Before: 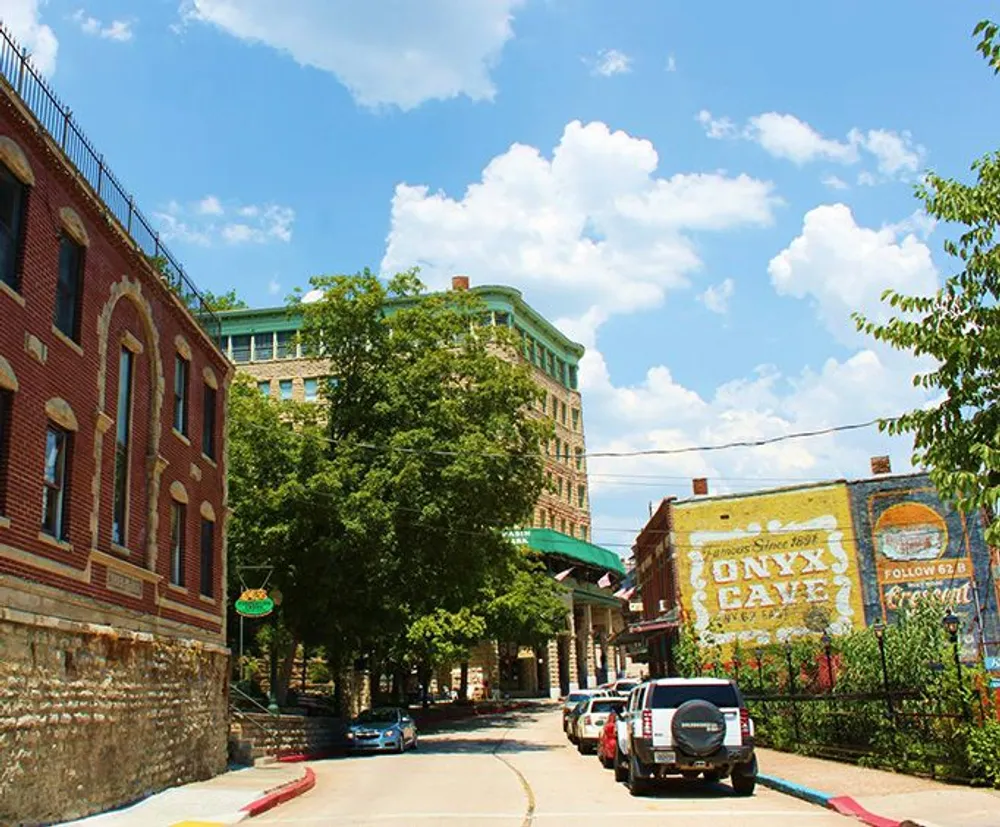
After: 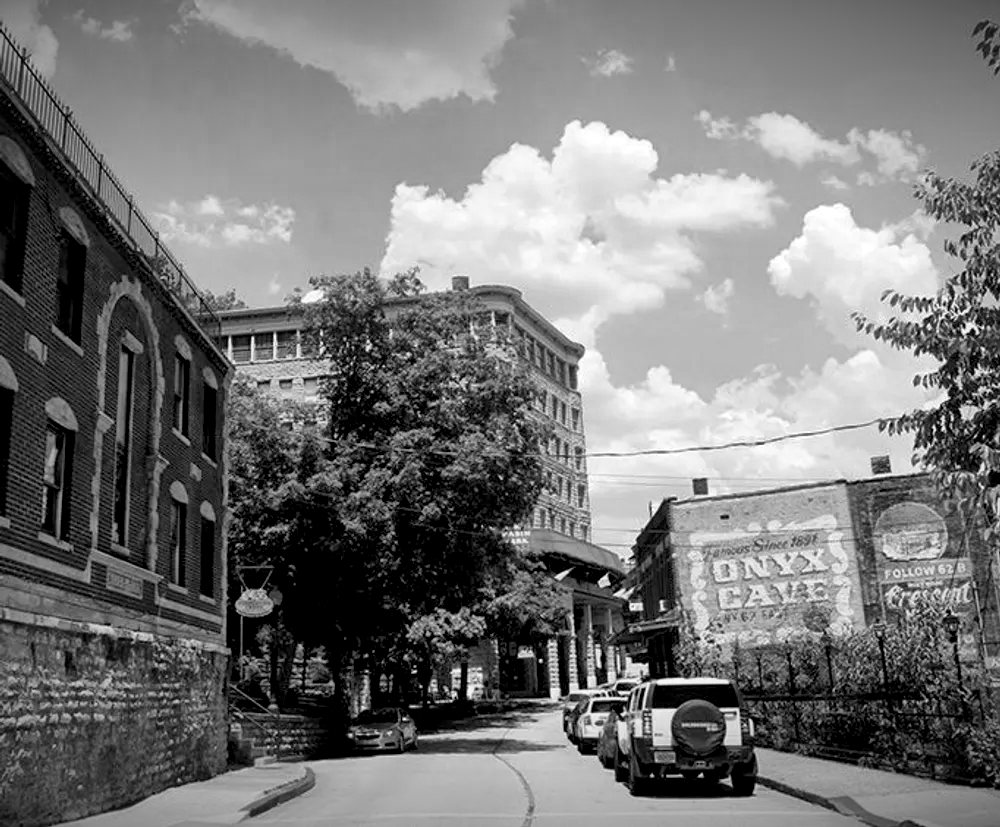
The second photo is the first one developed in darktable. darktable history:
color balance rgb: linear chroma grading › global chroma 15%, perceptual saturation grading › global saturation 30%
exposure: black level correction 0.009, exposure -0.159 EV, compensate highlight preservation false
local contrast: mode bilateral grid, contrast 20, coarseness 50, detail 159%, midtone range 0.2
vignetting: fall-off start 98.29%, fall-off radius 100%, brightness -1, saturation 0.5, width/height ratio 1.428
monochrome: on, module defaults
